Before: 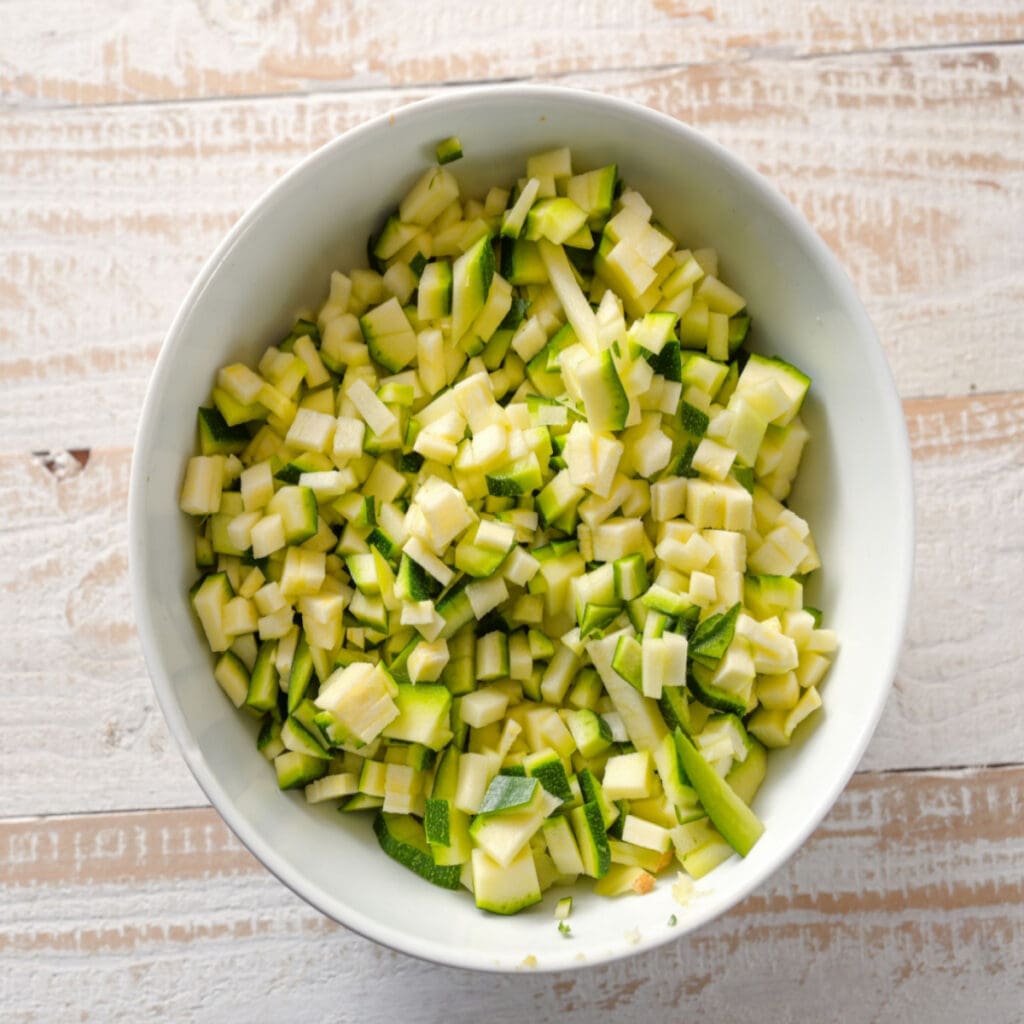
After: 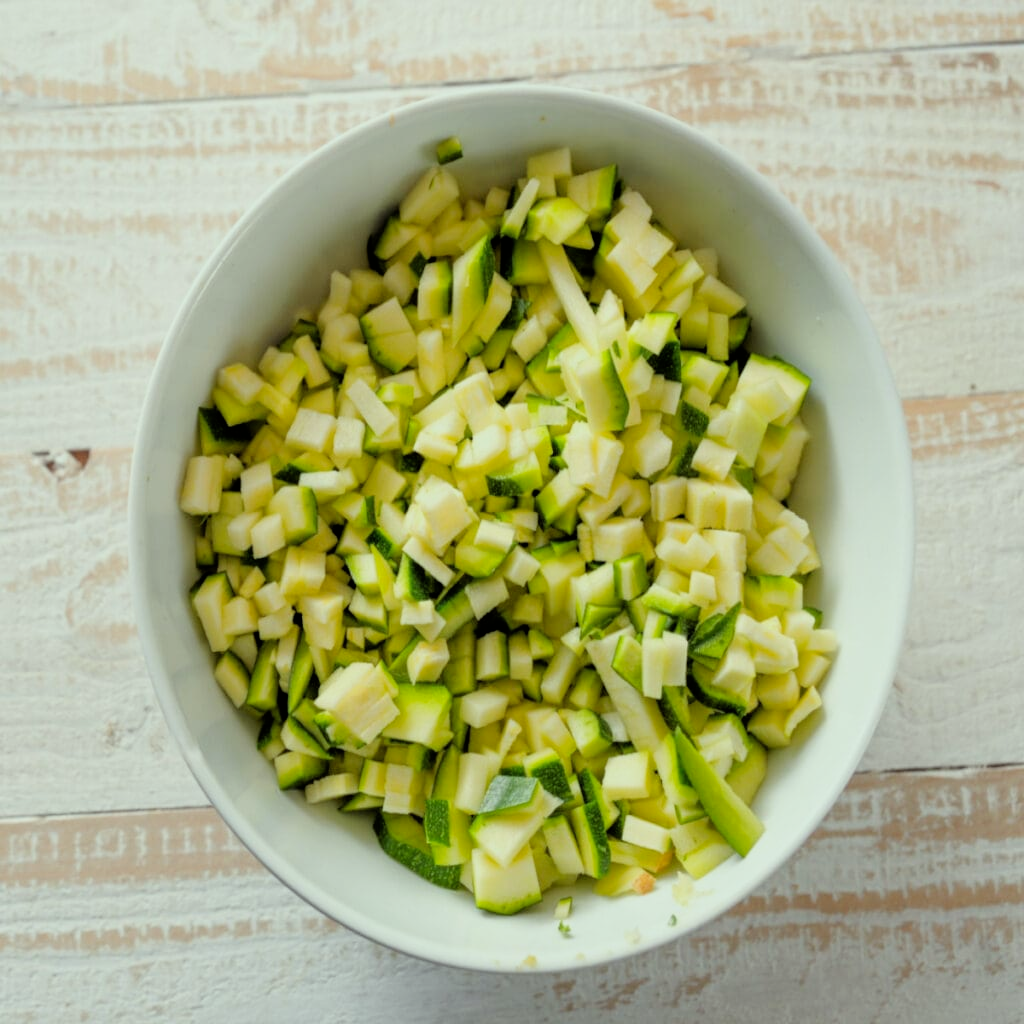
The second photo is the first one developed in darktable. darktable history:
color correction: highlights a* -7.68, highlights b* 3.55
filmic rgb: black relative exposure -5.85 EV, white relative exposure 3.4 EV, threshold 3.03 EV, hardness 3.67, enable highlight reconstruction true
